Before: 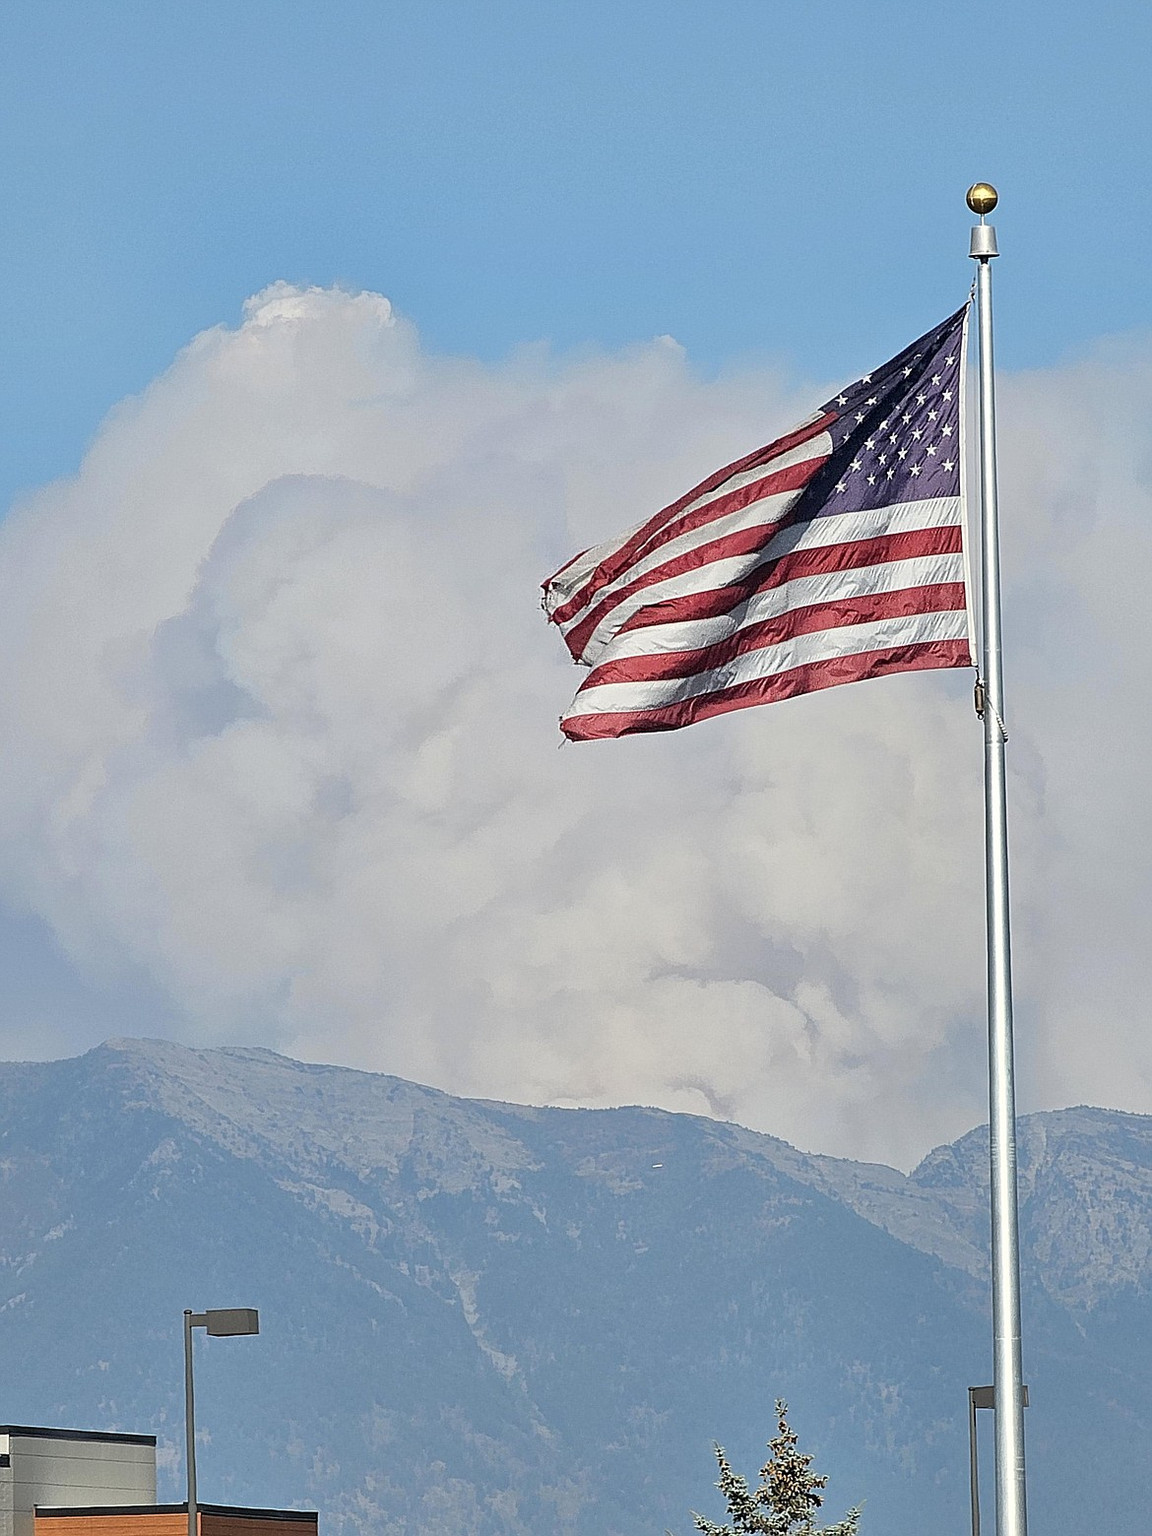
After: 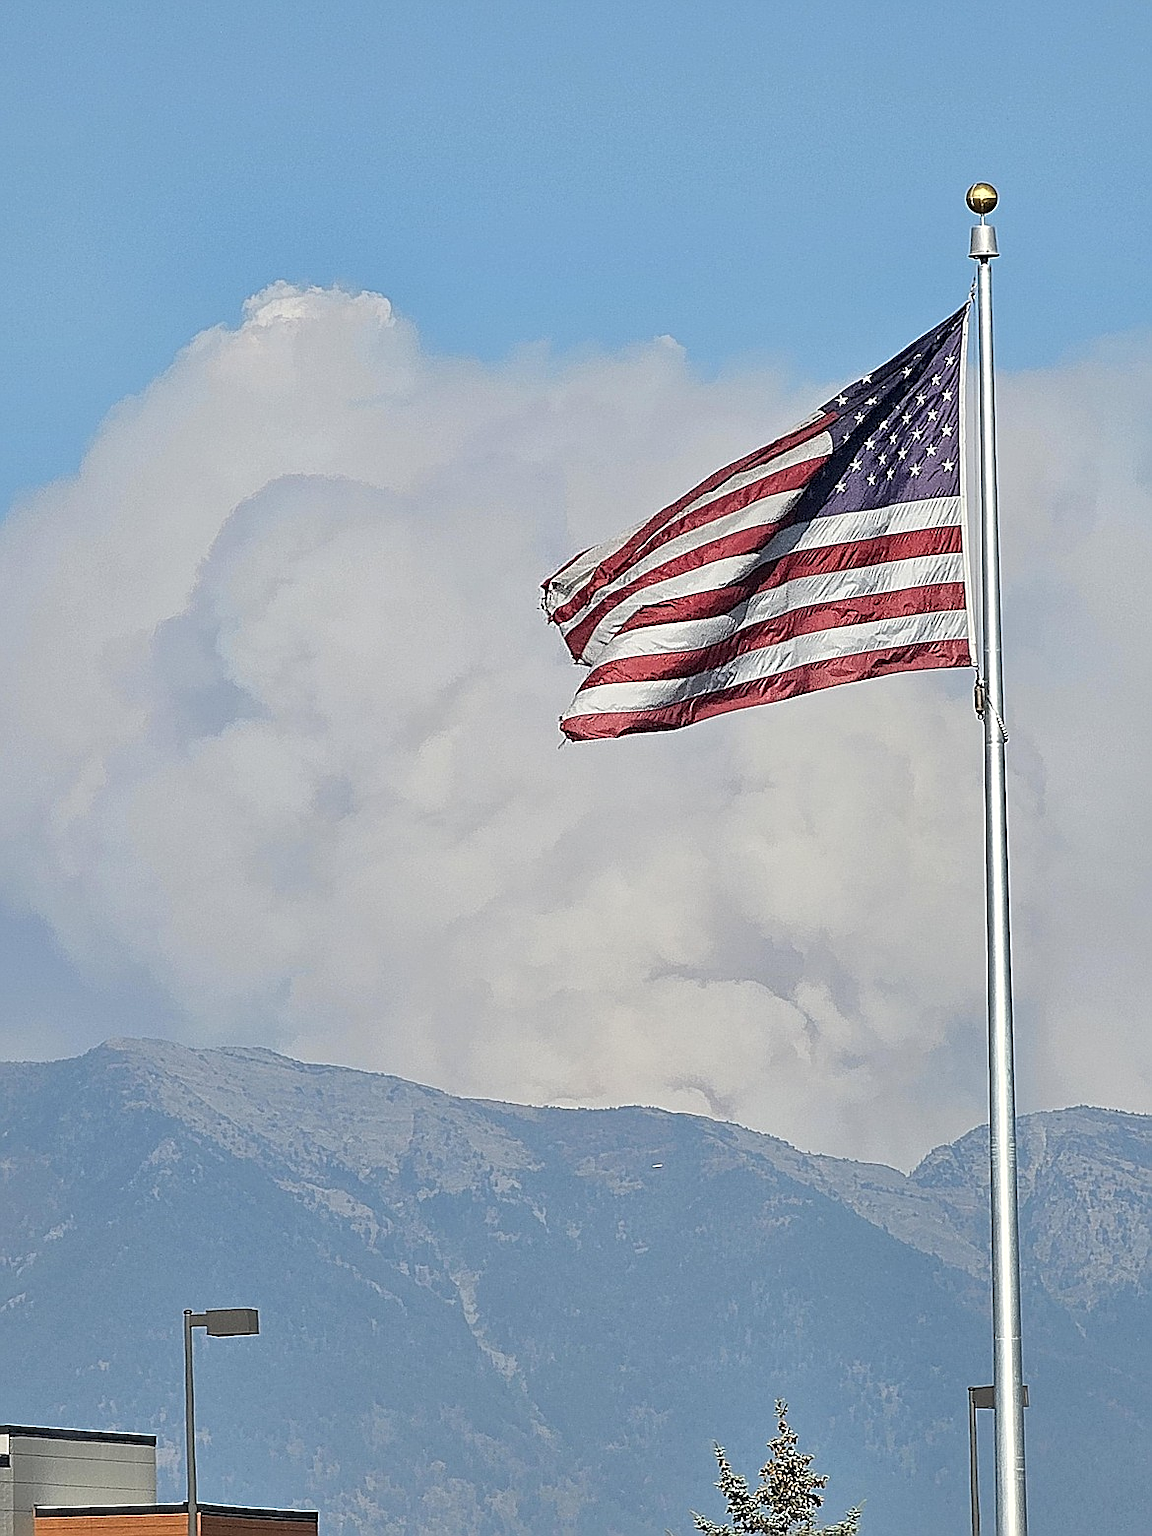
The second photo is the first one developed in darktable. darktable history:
sharpen: radius 1.978
